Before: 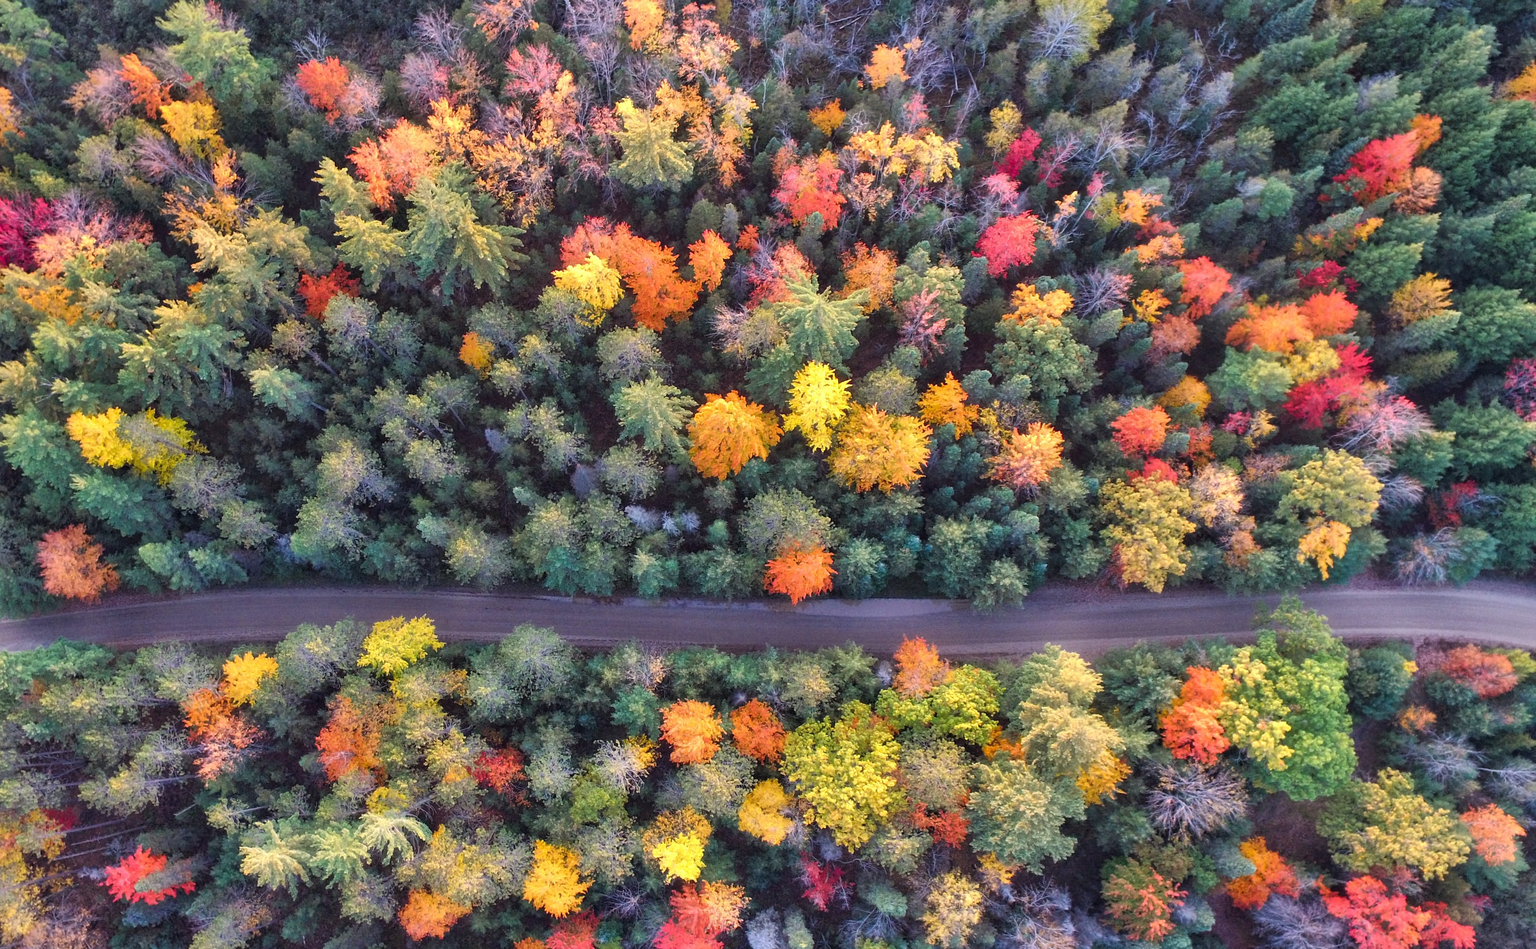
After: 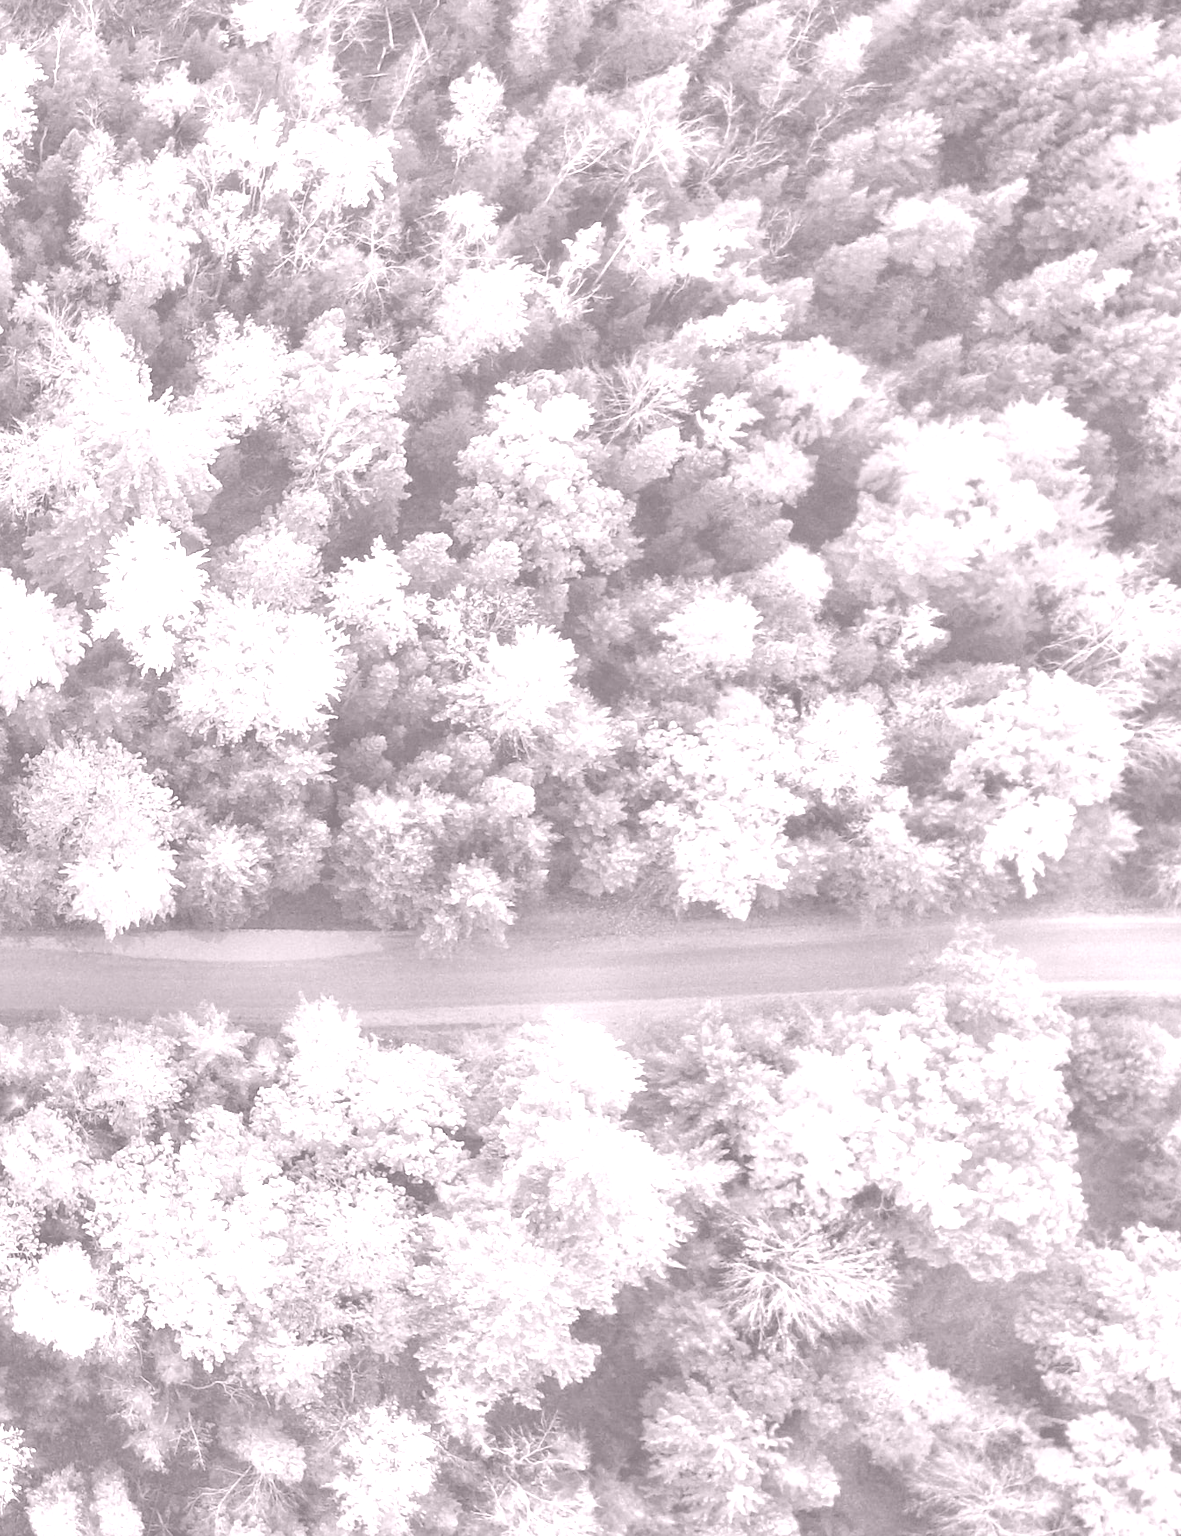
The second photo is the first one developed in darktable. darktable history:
crop: left 47.628%, top 6.643%, right 7.874%
colorize: hue 25.2°, saturation 83%, source mix 82%, lightness 79%, version 1
